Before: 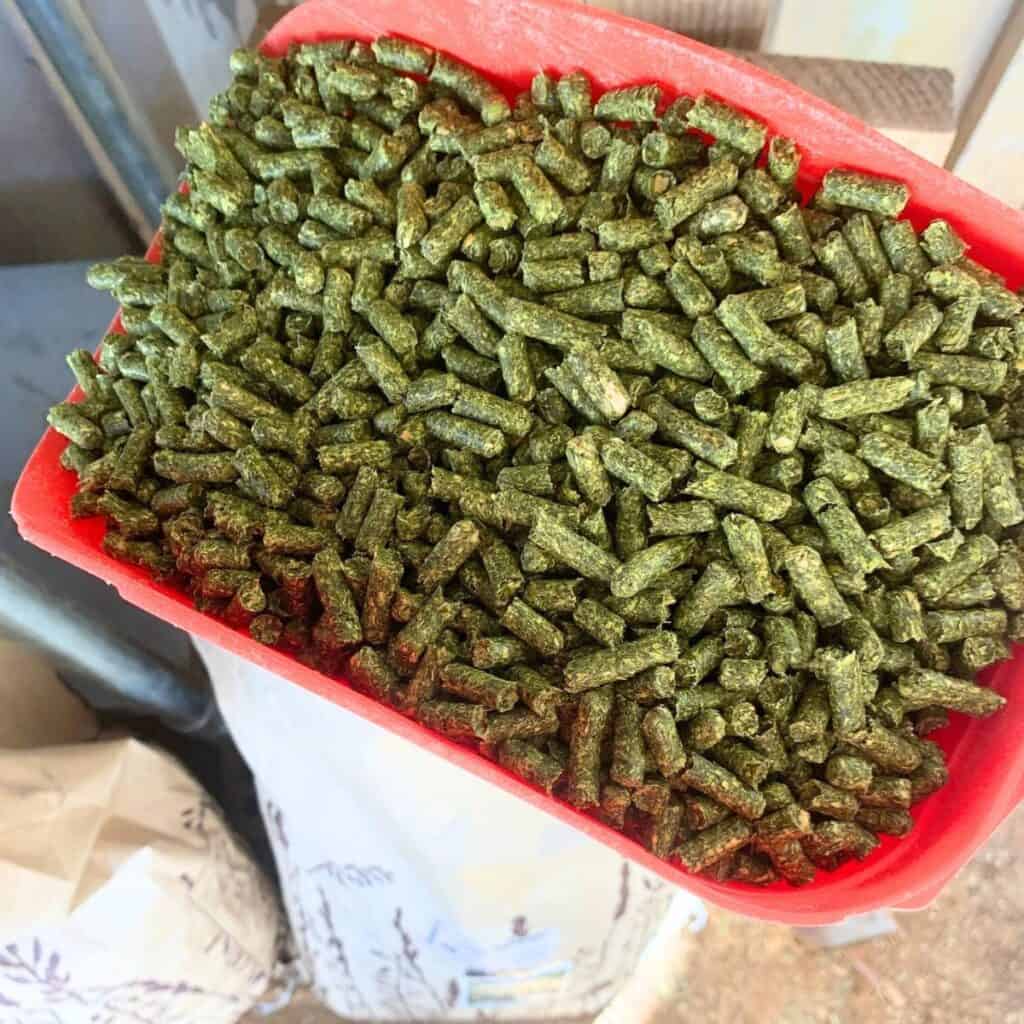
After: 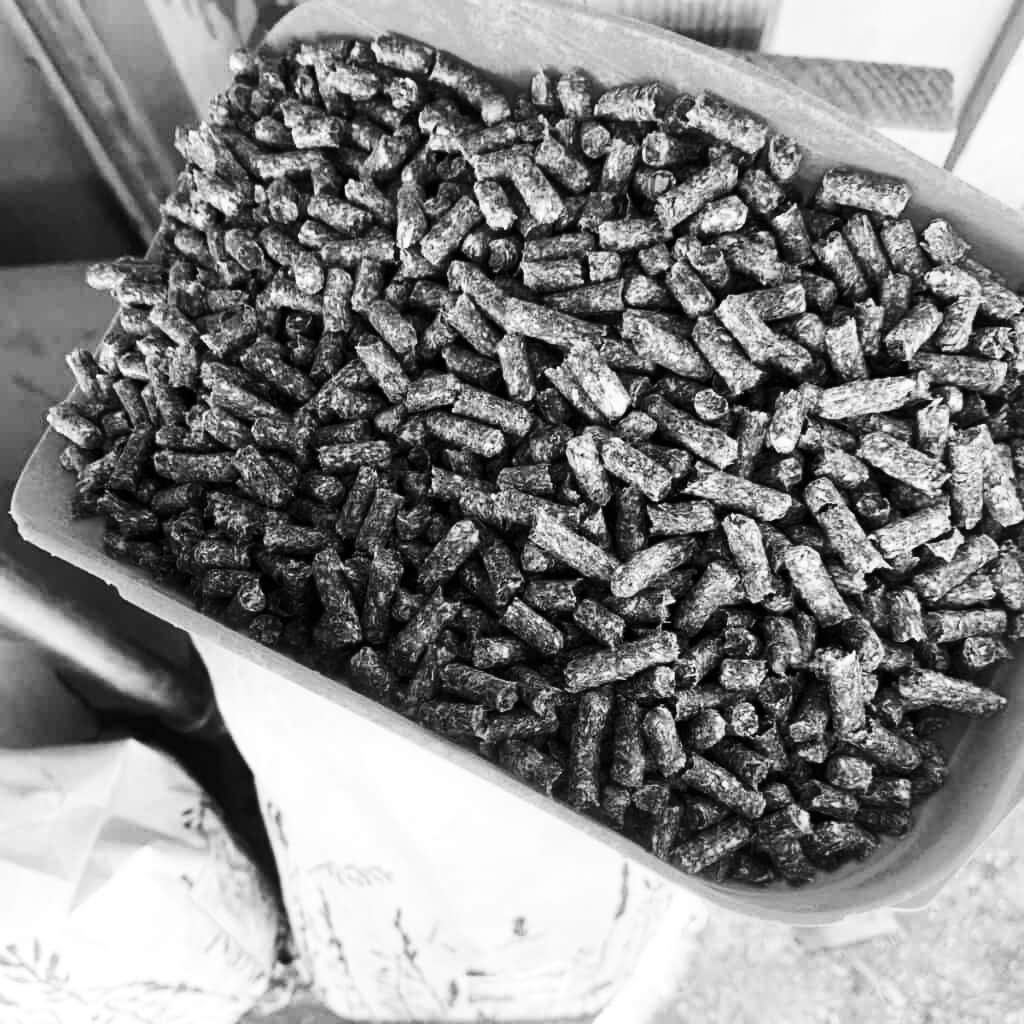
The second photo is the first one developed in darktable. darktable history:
levels: levels [0, 0.492, 0.984]
monochrome: on, module defaults
color correction: highlights a* 21.16, highlights b* 19.61
contrast brightness saturation: contrast 0.32, brightness -0.08, saturation 0.17
